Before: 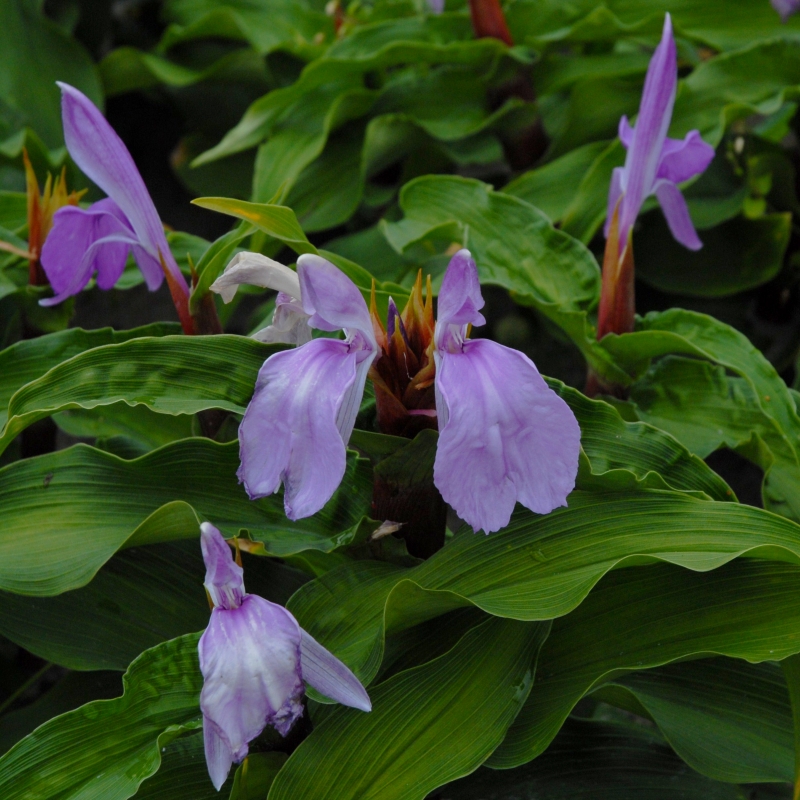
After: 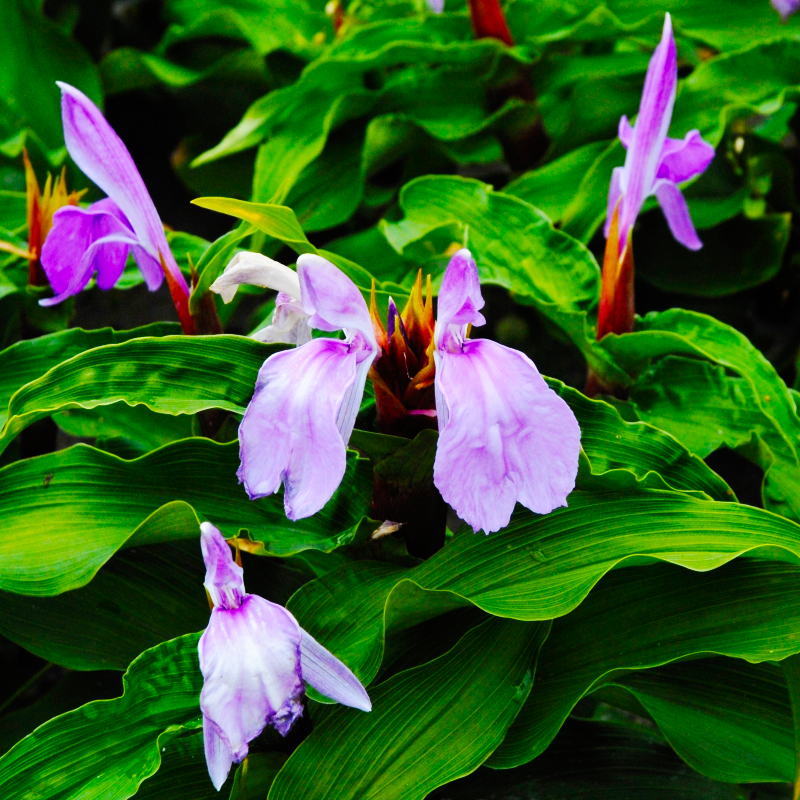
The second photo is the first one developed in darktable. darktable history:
color balance rgb: perceptual saturation grading › global saturation 25%, global vibrance 20%
base curve: curves: ch0 [(0, 0) (0.007, 0.004) (0.027, 0.03) (0.046, 0.07) (0.207, 0.54) (0.442, 0.872) (0.673, 0.972) (1, 1)], preserve colors none
